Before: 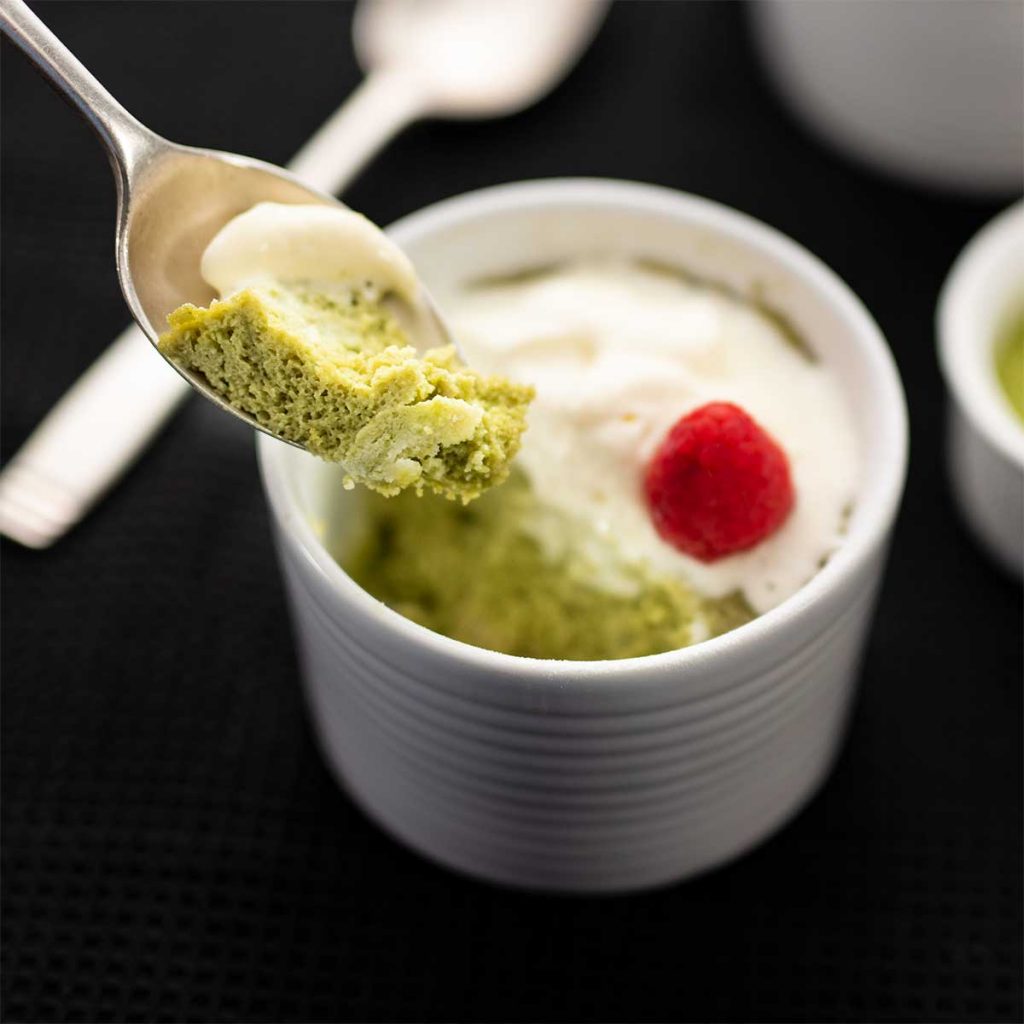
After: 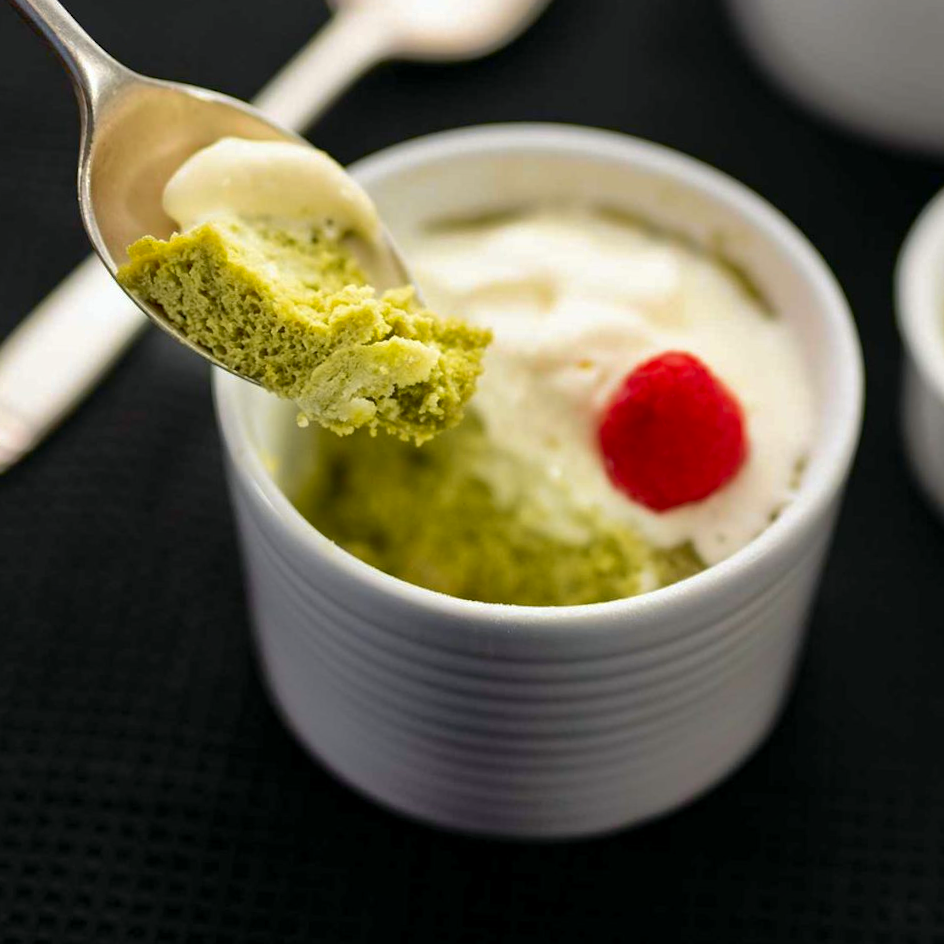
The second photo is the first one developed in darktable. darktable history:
crop and rotate: angle -1.96°, left 3.097%, top 4.154%, right 1.586%, bottom 0.529%
shadows and highlights: on, module defaults
tone curve: curves: ch0 [(0, 0) (0.227, 0.17) (0.766, 0.774) (1, 1)]; ch1 [(0, 0) (0.114, 0.127) (0.437, 0.452) (0.498, 0.495) (0.579, 0.602) (1, 1)]; ch2 [(0, 0) (0.233, 0.259) (0.493, 0.492) (0.568, 0.596) (1, 1)], color space Lab, independent channels, preserve colors none
